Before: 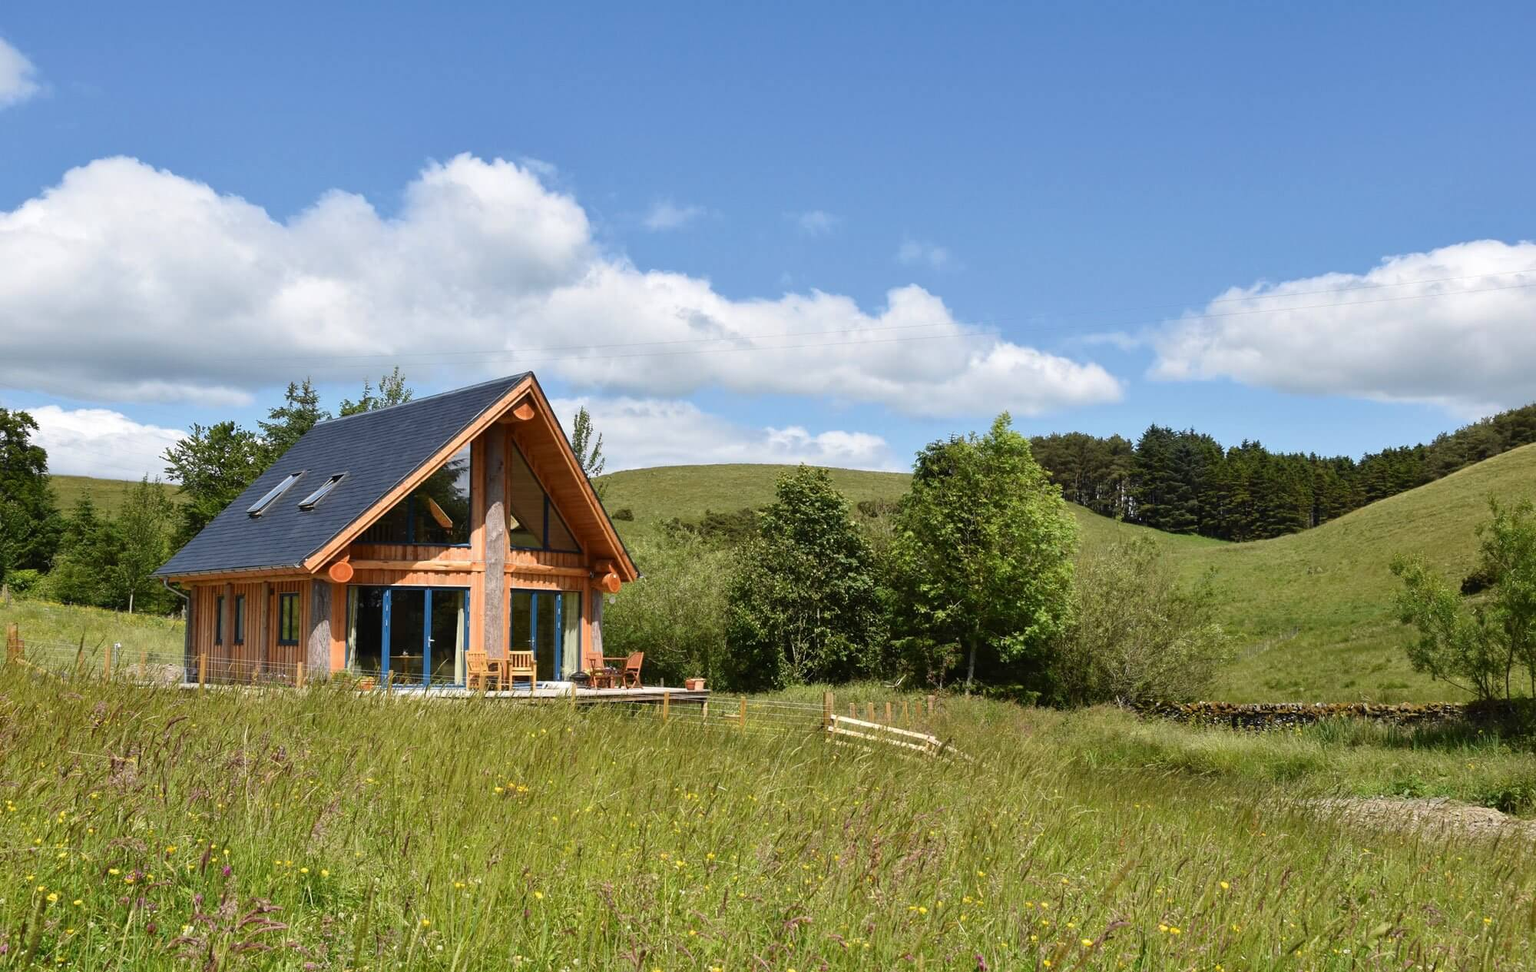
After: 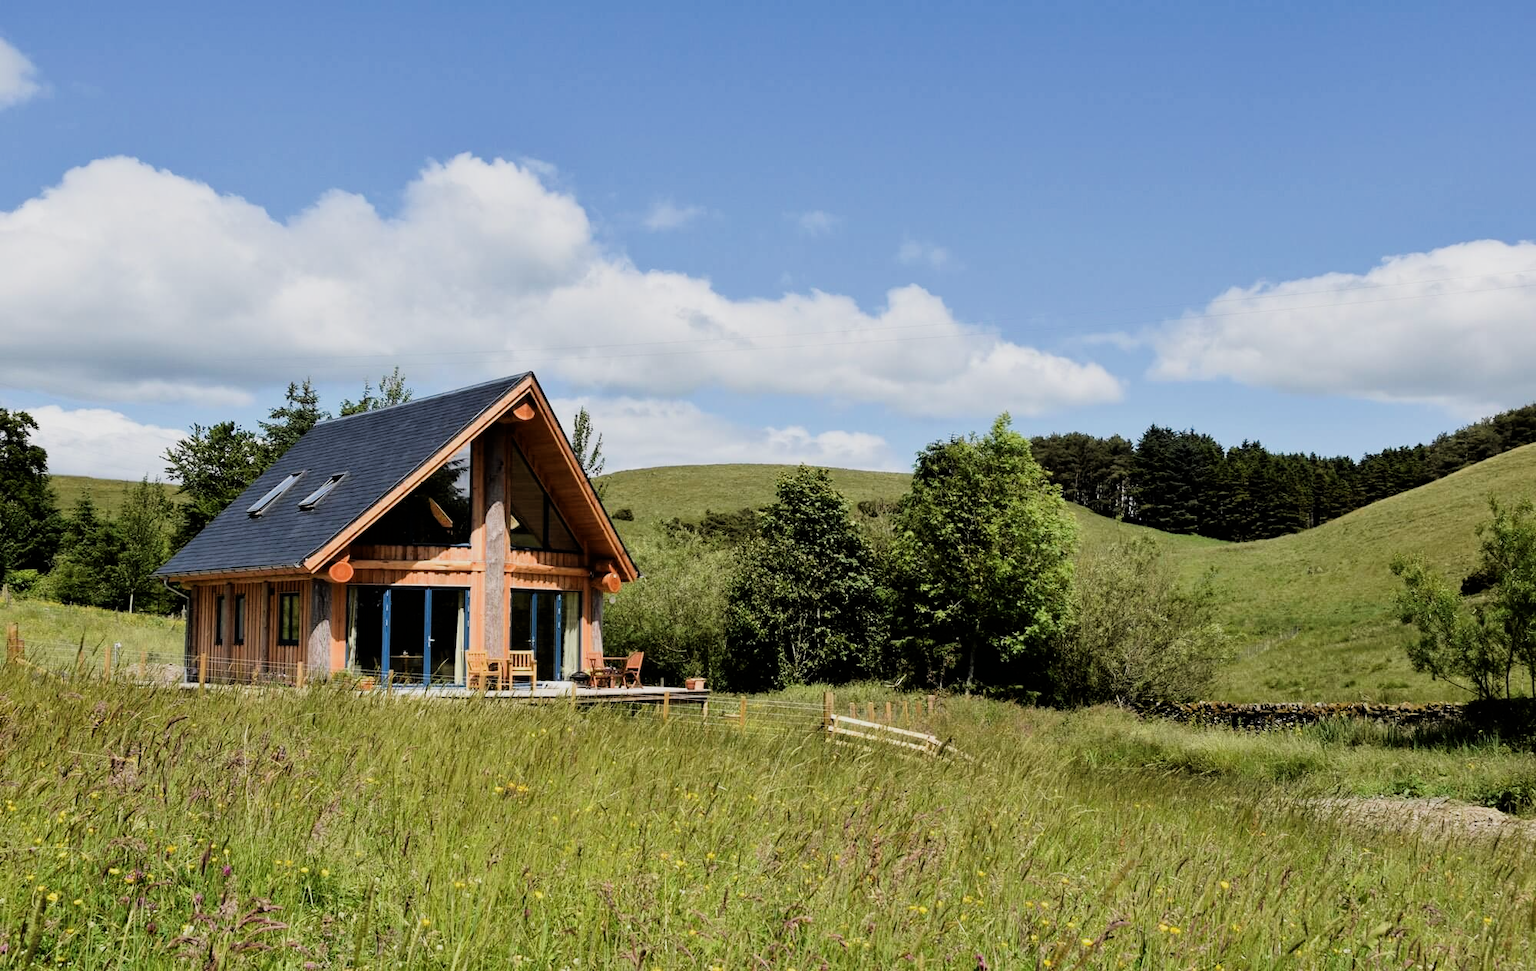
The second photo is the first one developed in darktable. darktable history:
filmic rgb: black relative exposure -5.08 EV, white relative exposure 3.97 EV, threshold 3.02 EV, hardness 2.89, contrast 1.296, highlights saturation mix -28.89%, iterations of high-quality reconstruction 0, enable highlight reconstruction true
